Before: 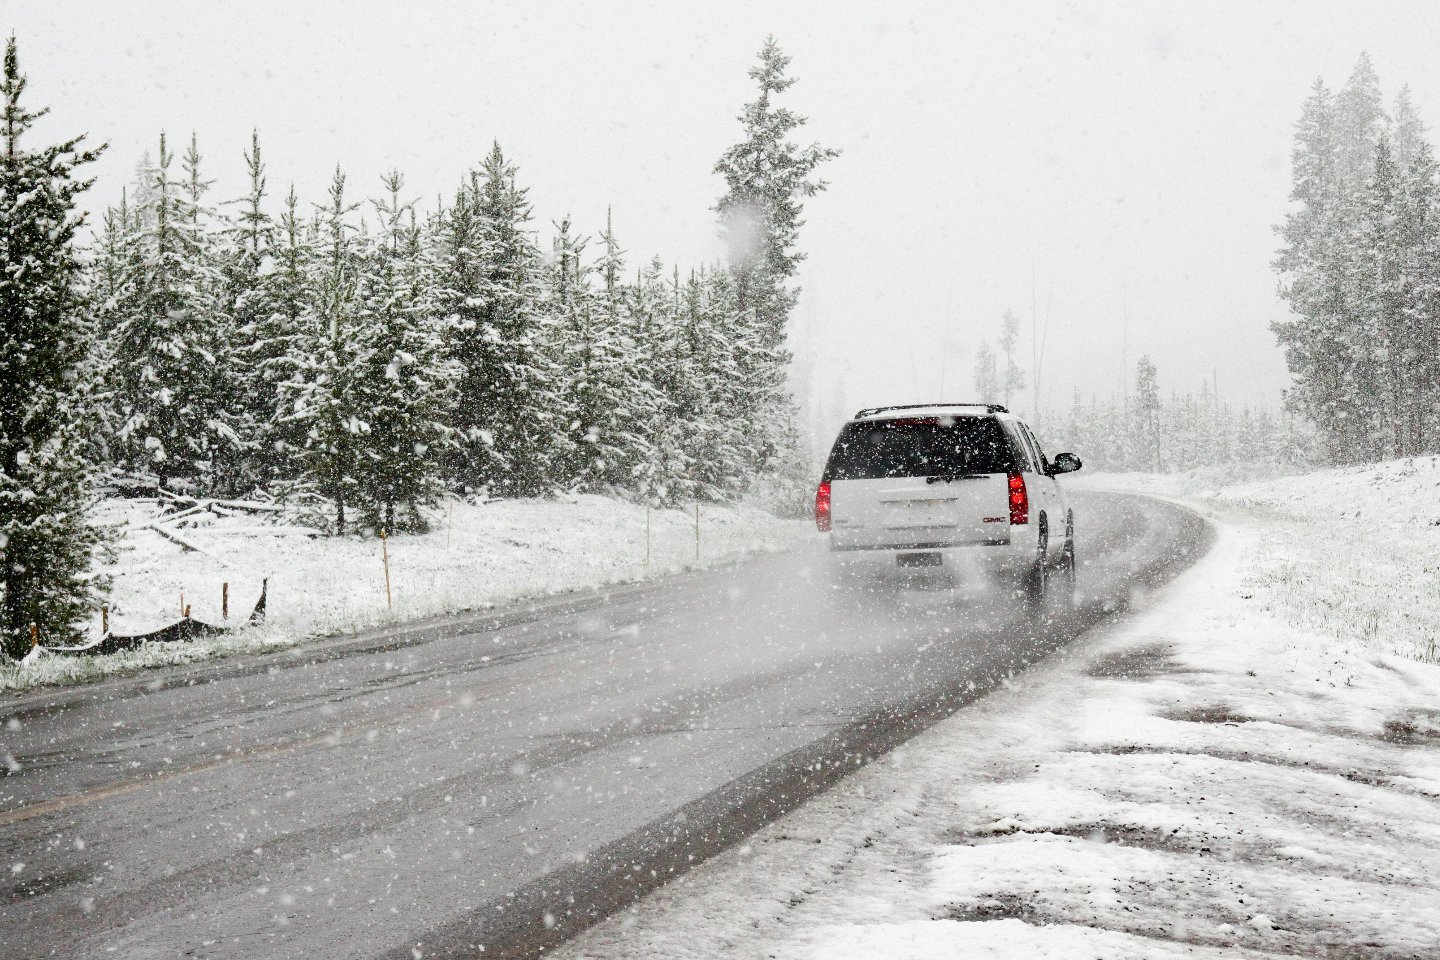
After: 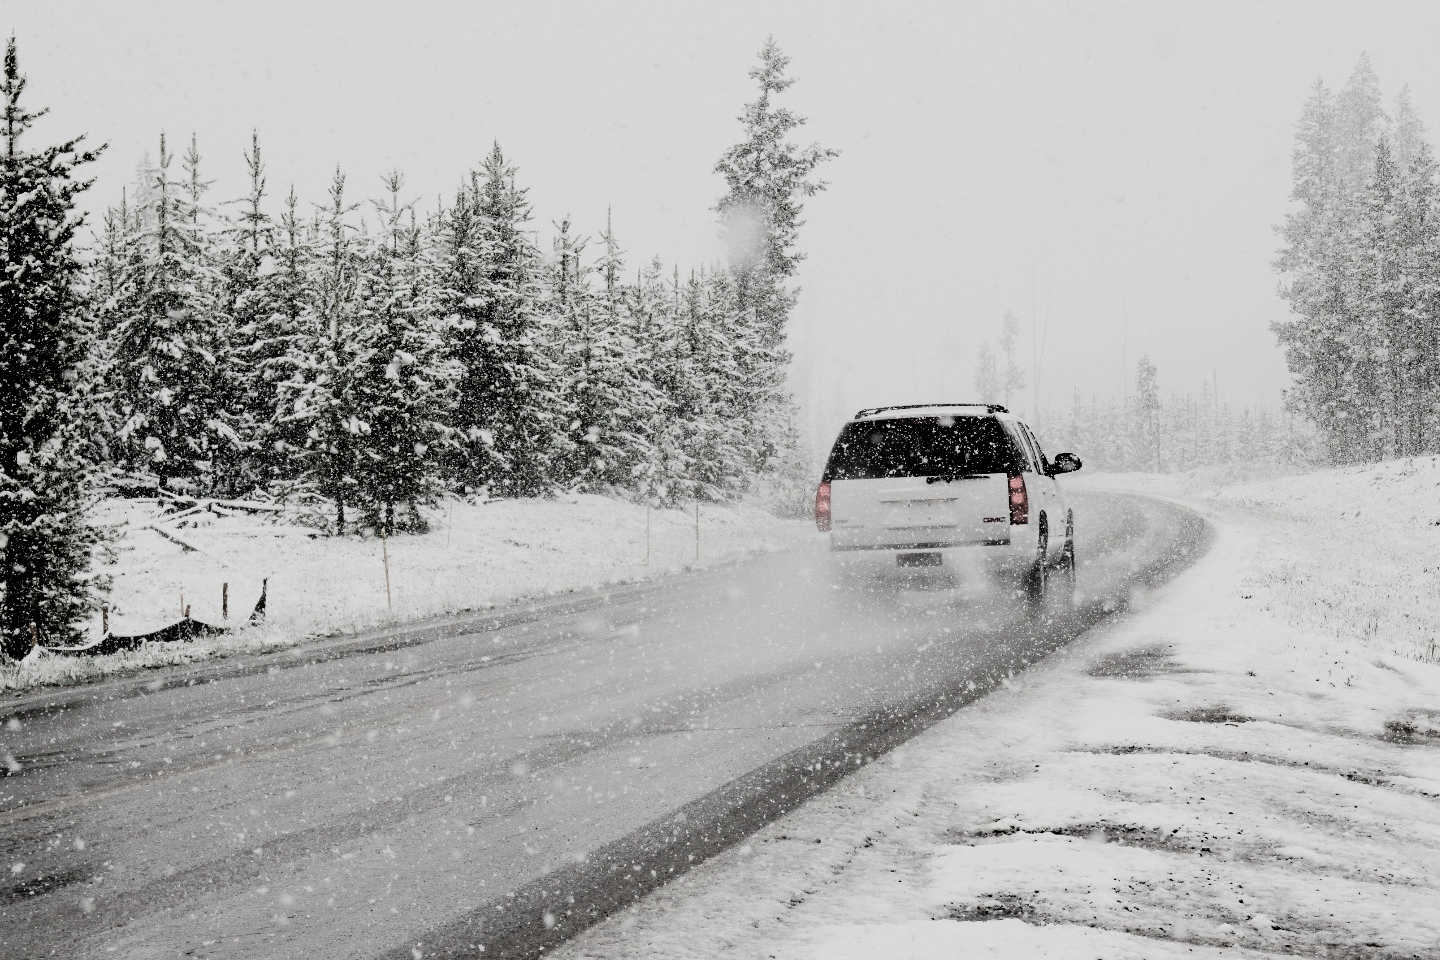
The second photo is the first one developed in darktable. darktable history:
filmic rgb: black relative exposure -5.06 EV, white relative exposure 3.98 EV, hardness 2.89, contrast 1.195, highlights saturation mix -29.73%, color science v4 (2020), iterations of high-quality reconstruction 10, contrast in shadows soft, contrast in highlights soft
